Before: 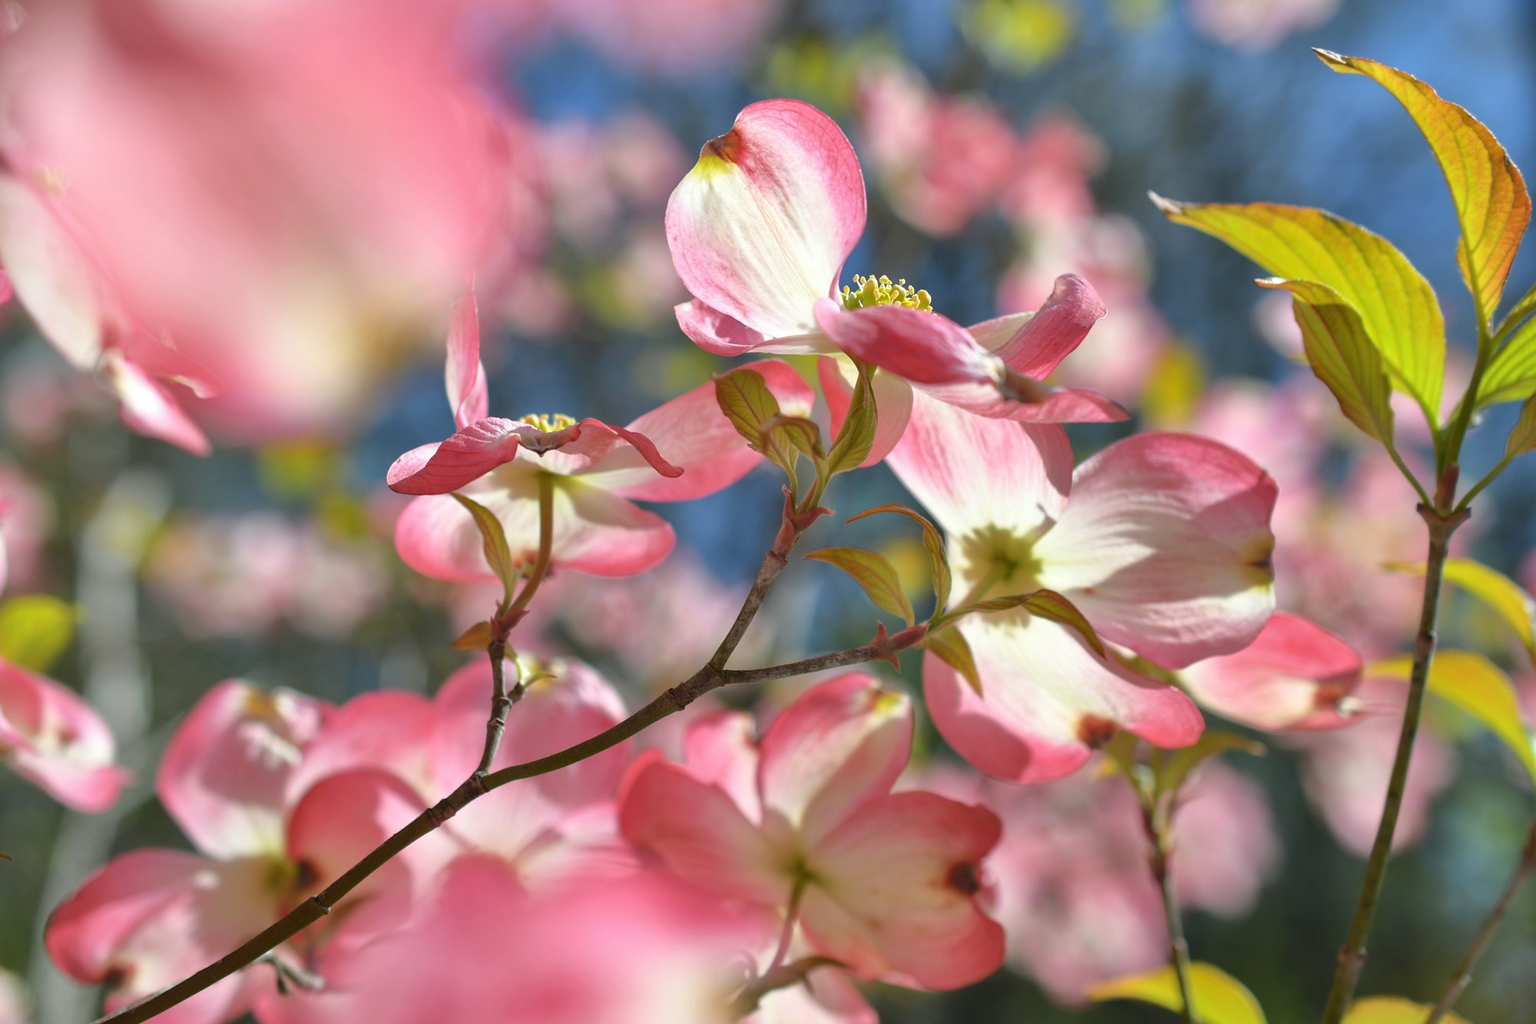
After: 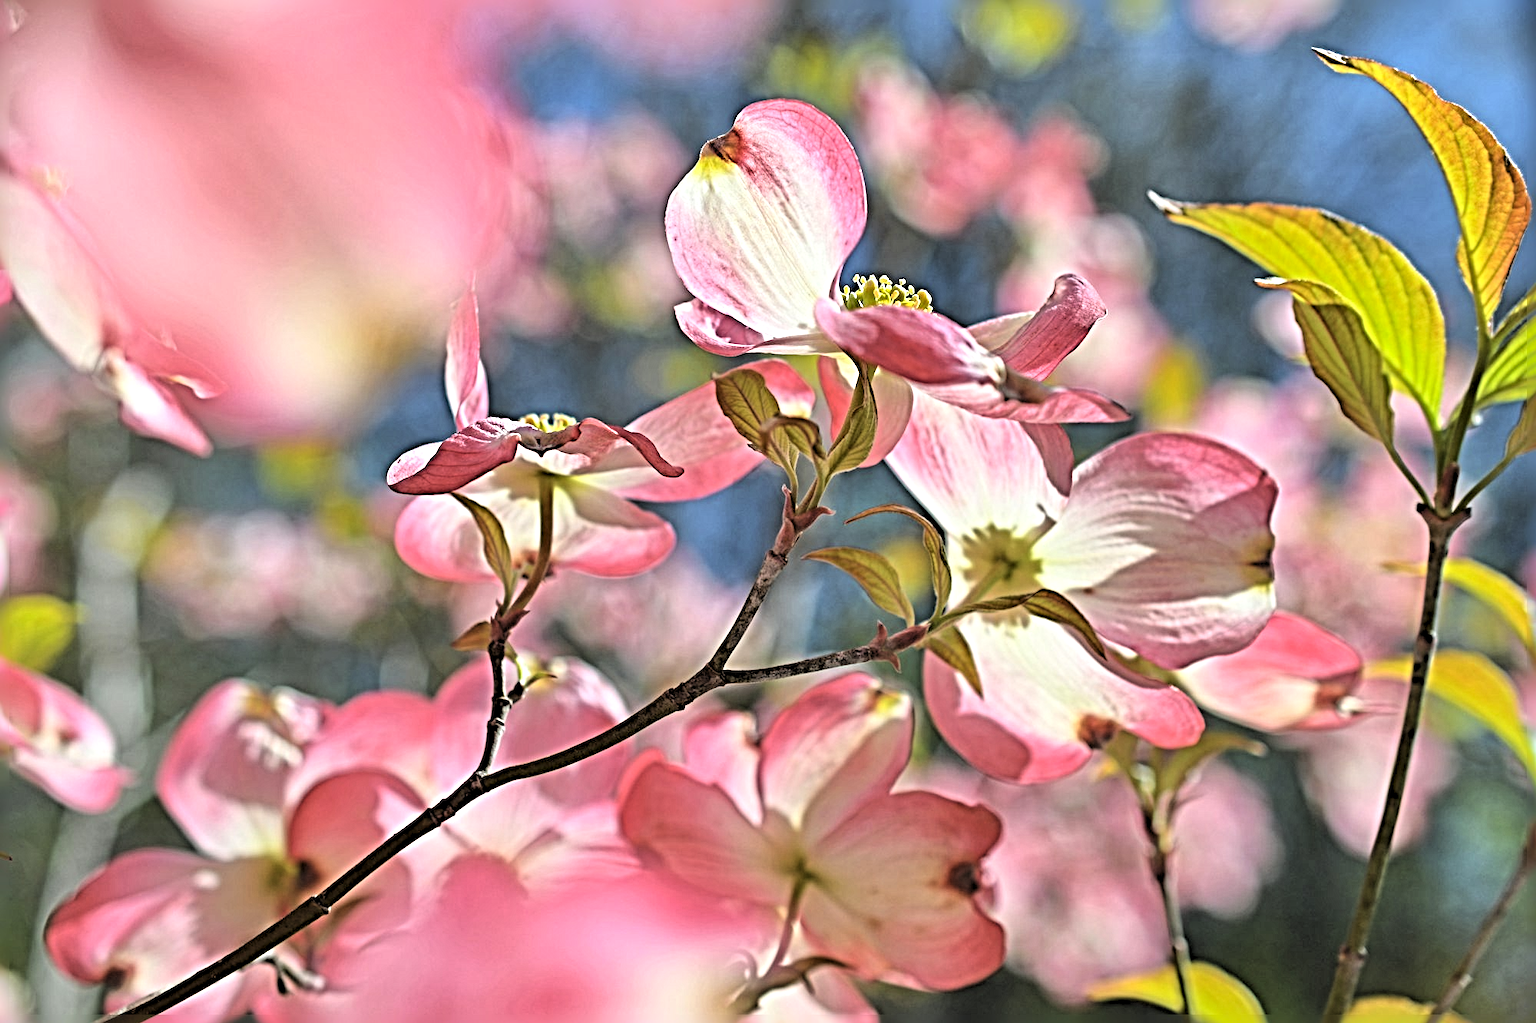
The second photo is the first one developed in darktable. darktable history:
contrast brightness saturation: contrast 0.1, brightness 0.3, saturation 0.14
sharpen: radius 6.3, amount 1.8, threshold 0
levels: levels [0.116, 0.574, 1]
